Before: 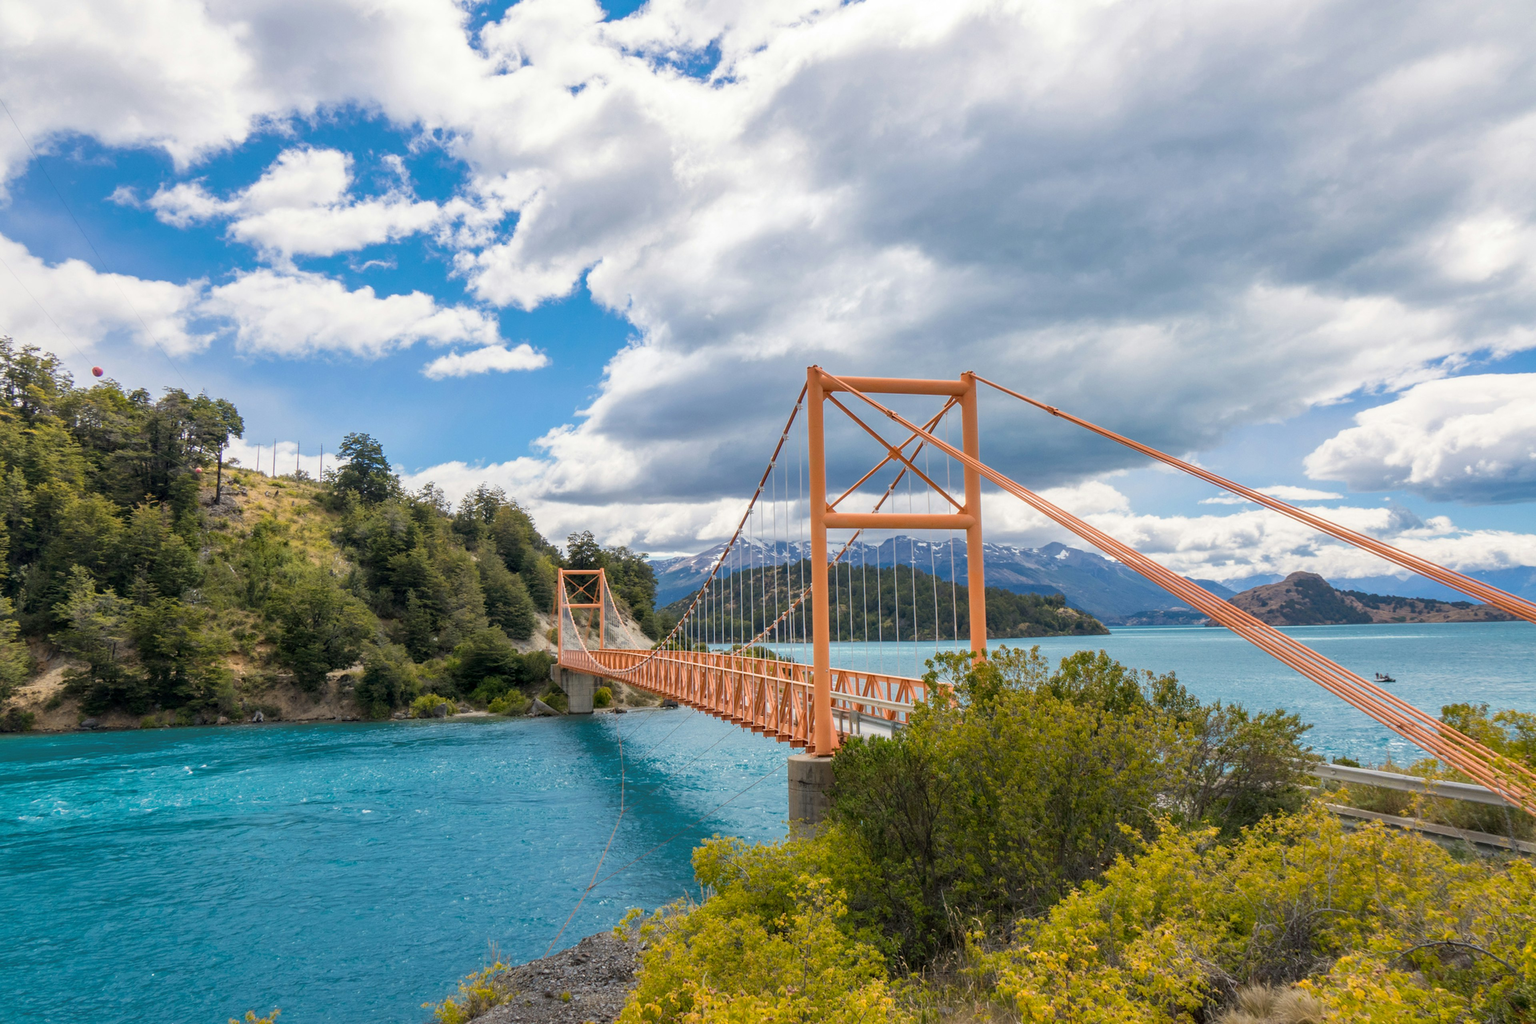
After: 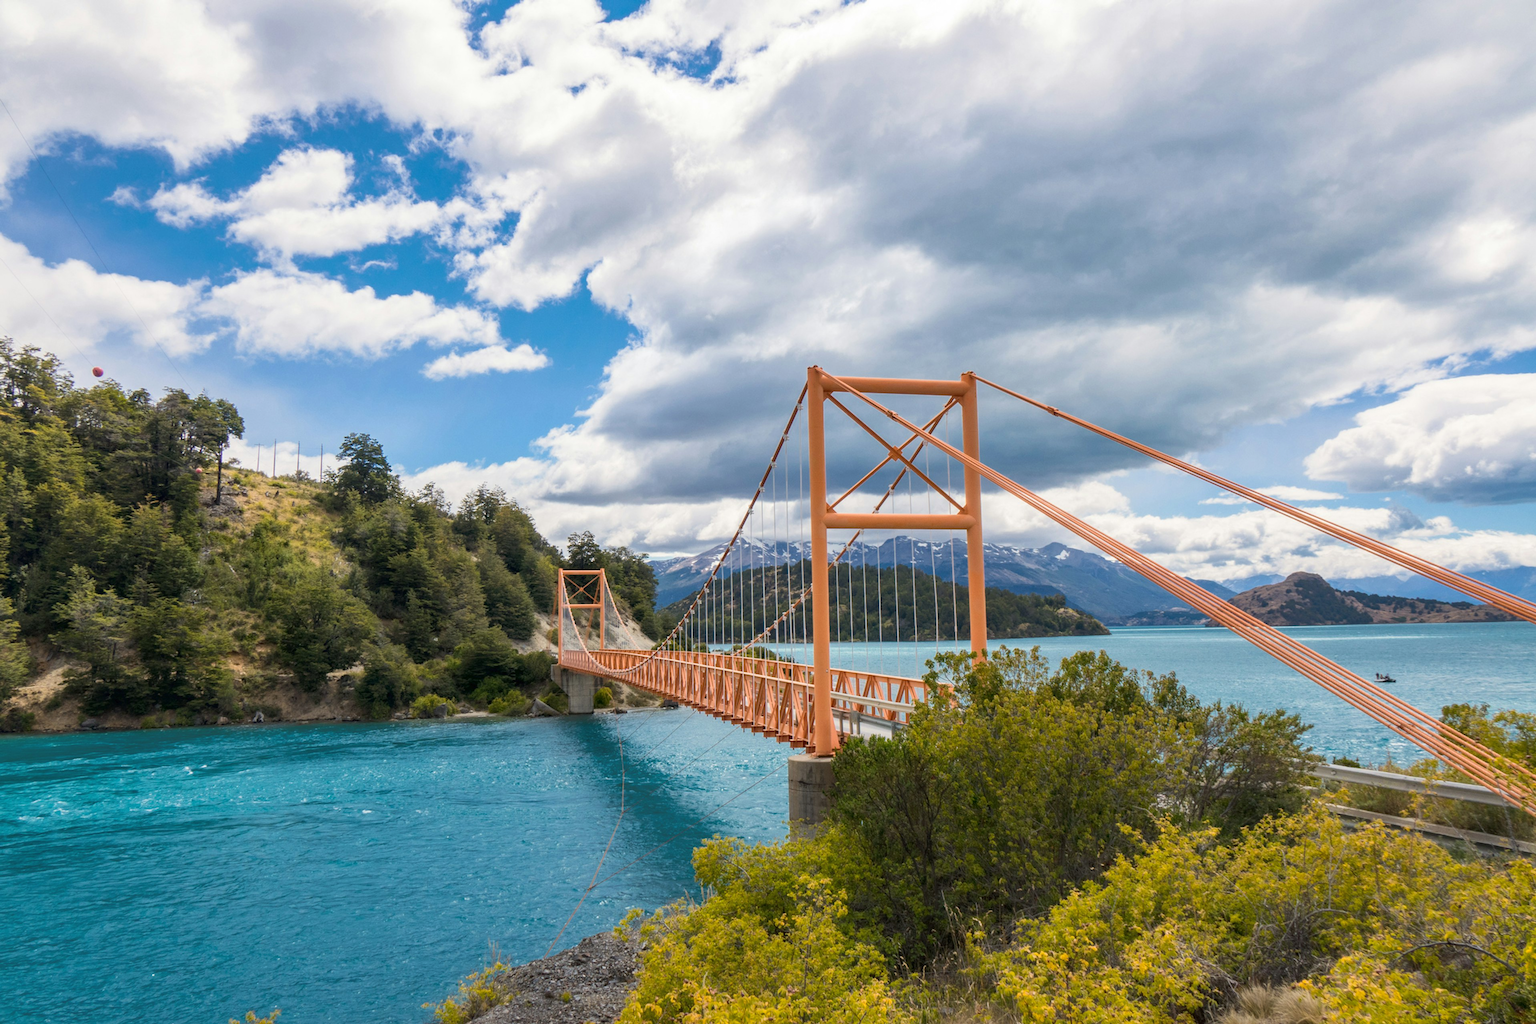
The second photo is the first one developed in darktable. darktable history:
tone curve: curves: ch0 [(0, 0) (0.003, 0.014) (0.011, 0.019) (0.025, 0.028) (0.044, 0.044) (0.069, 0.069) (0.1, 0.1) (0.136, 0.131) (0.177, 0.168) (0.224, 0.206) (0.277, 0.255) (0.335, 0.309) (0.399, 0.374) (0.468, 0.452) (0.543, 0.535) (0.623, 0.623) (0.709, 0.72) (0.801, 0.815) (0.898, 0.898) (1, 1)], color space Lab, linked channels, preserve colors none
